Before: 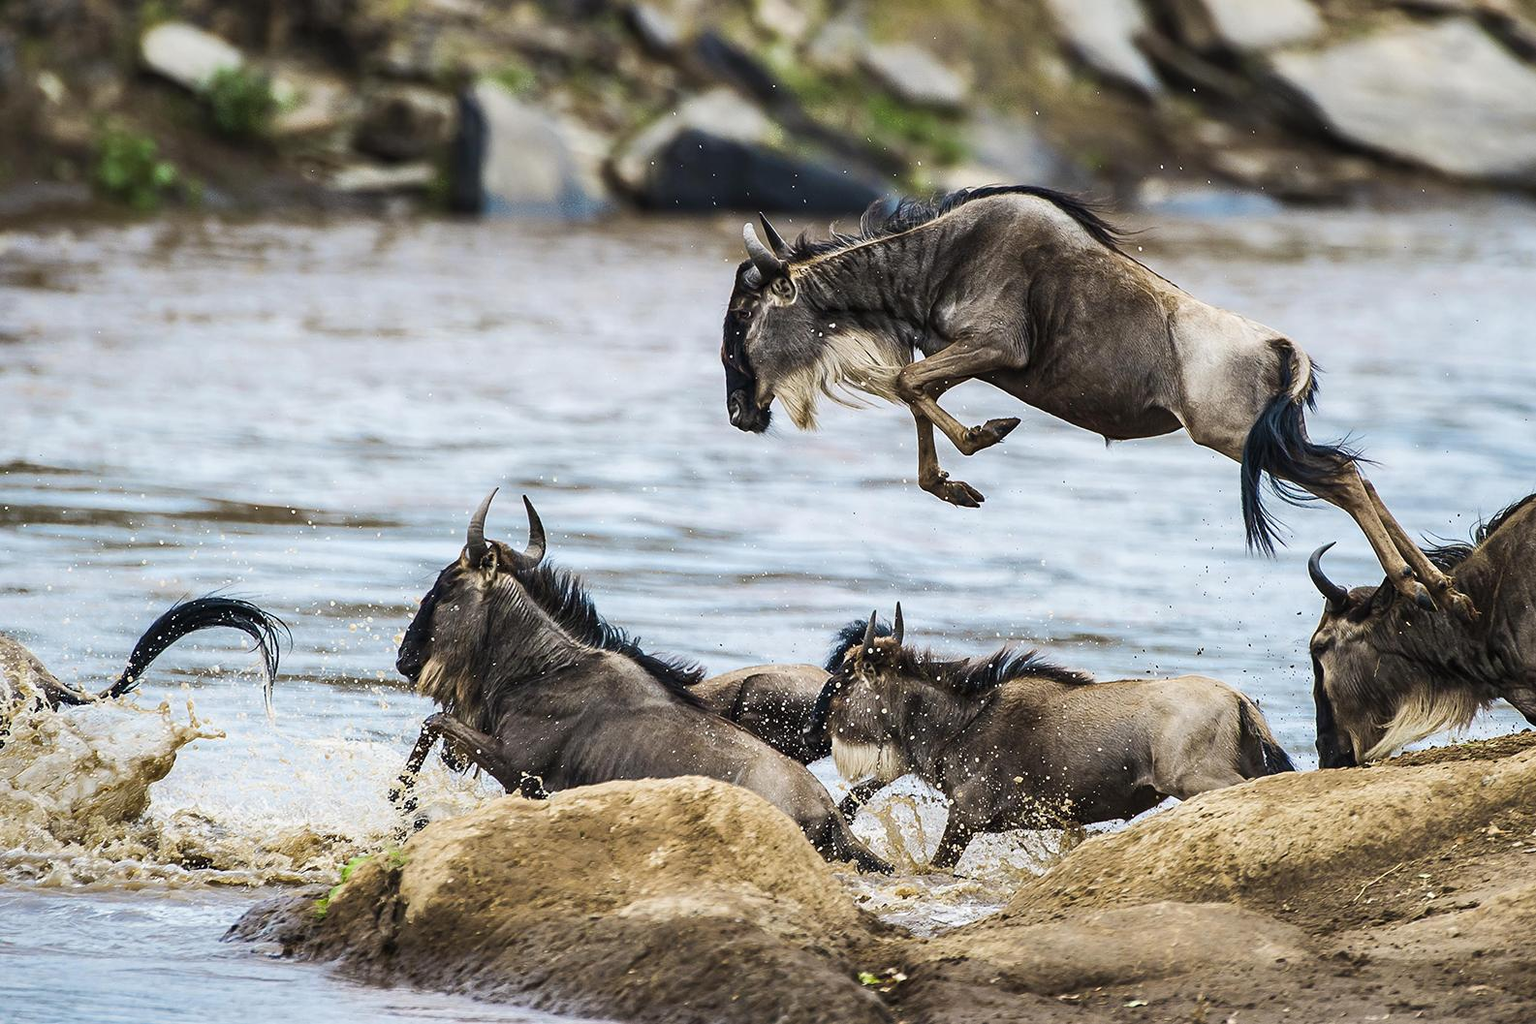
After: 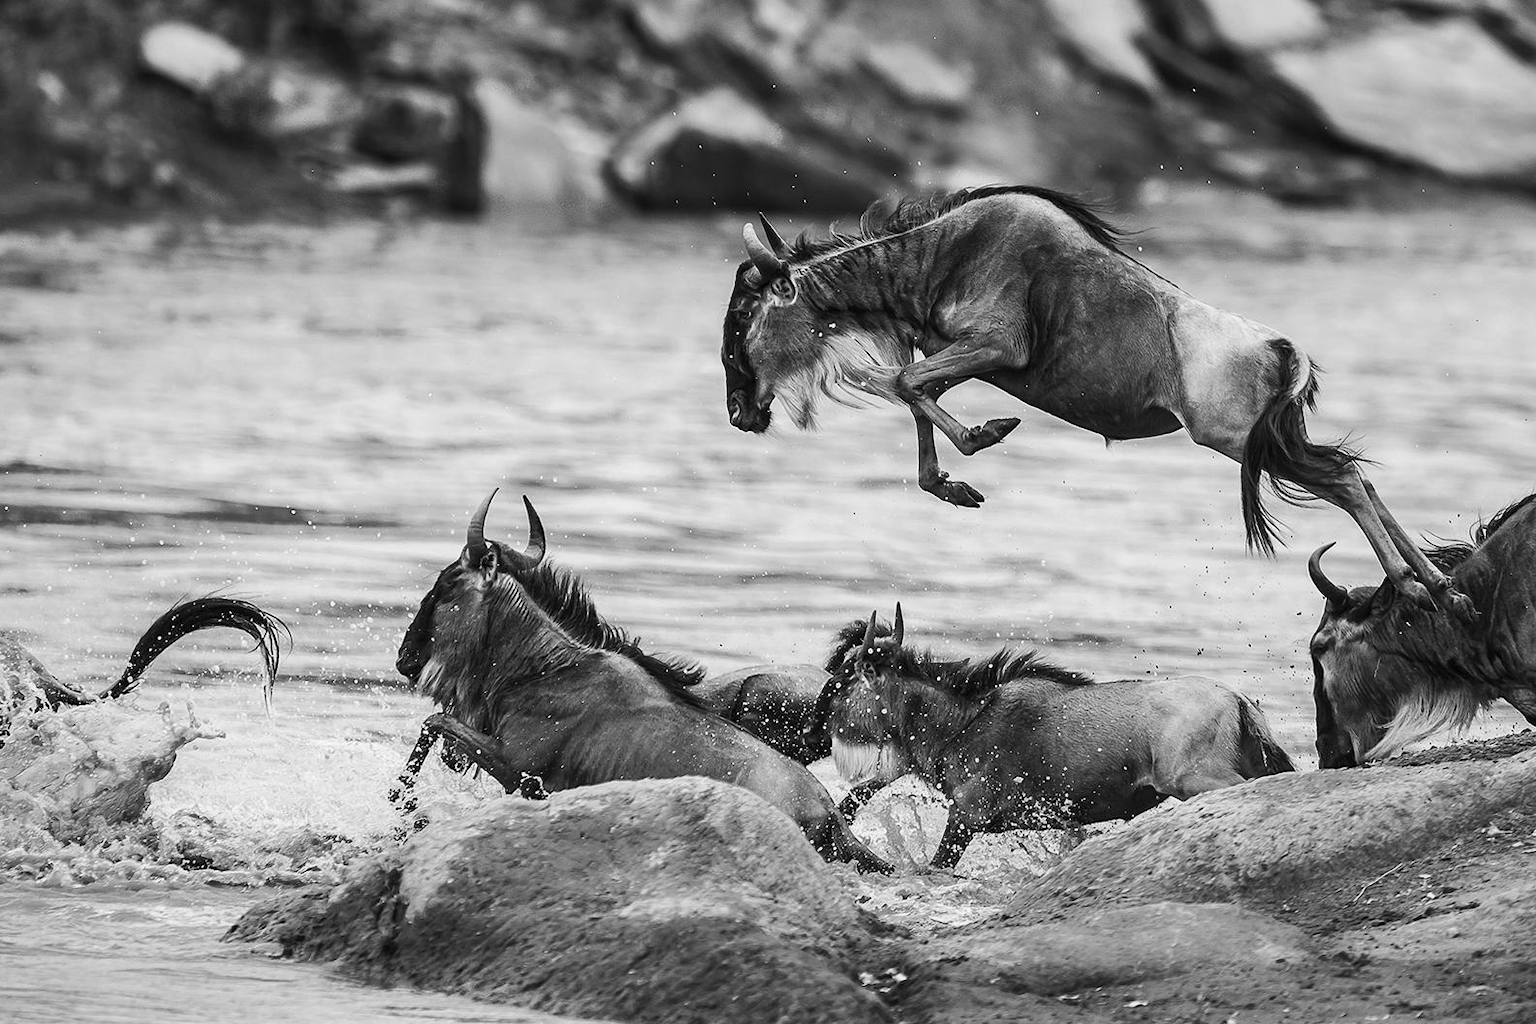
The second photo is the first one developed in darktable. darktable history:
monochrome: a -11.7, b 1.62, size 0.5, highlights 0.38
color contrast: green-magenta contrast 1.1, blue-yellow contrast 1.1, unbound 0
